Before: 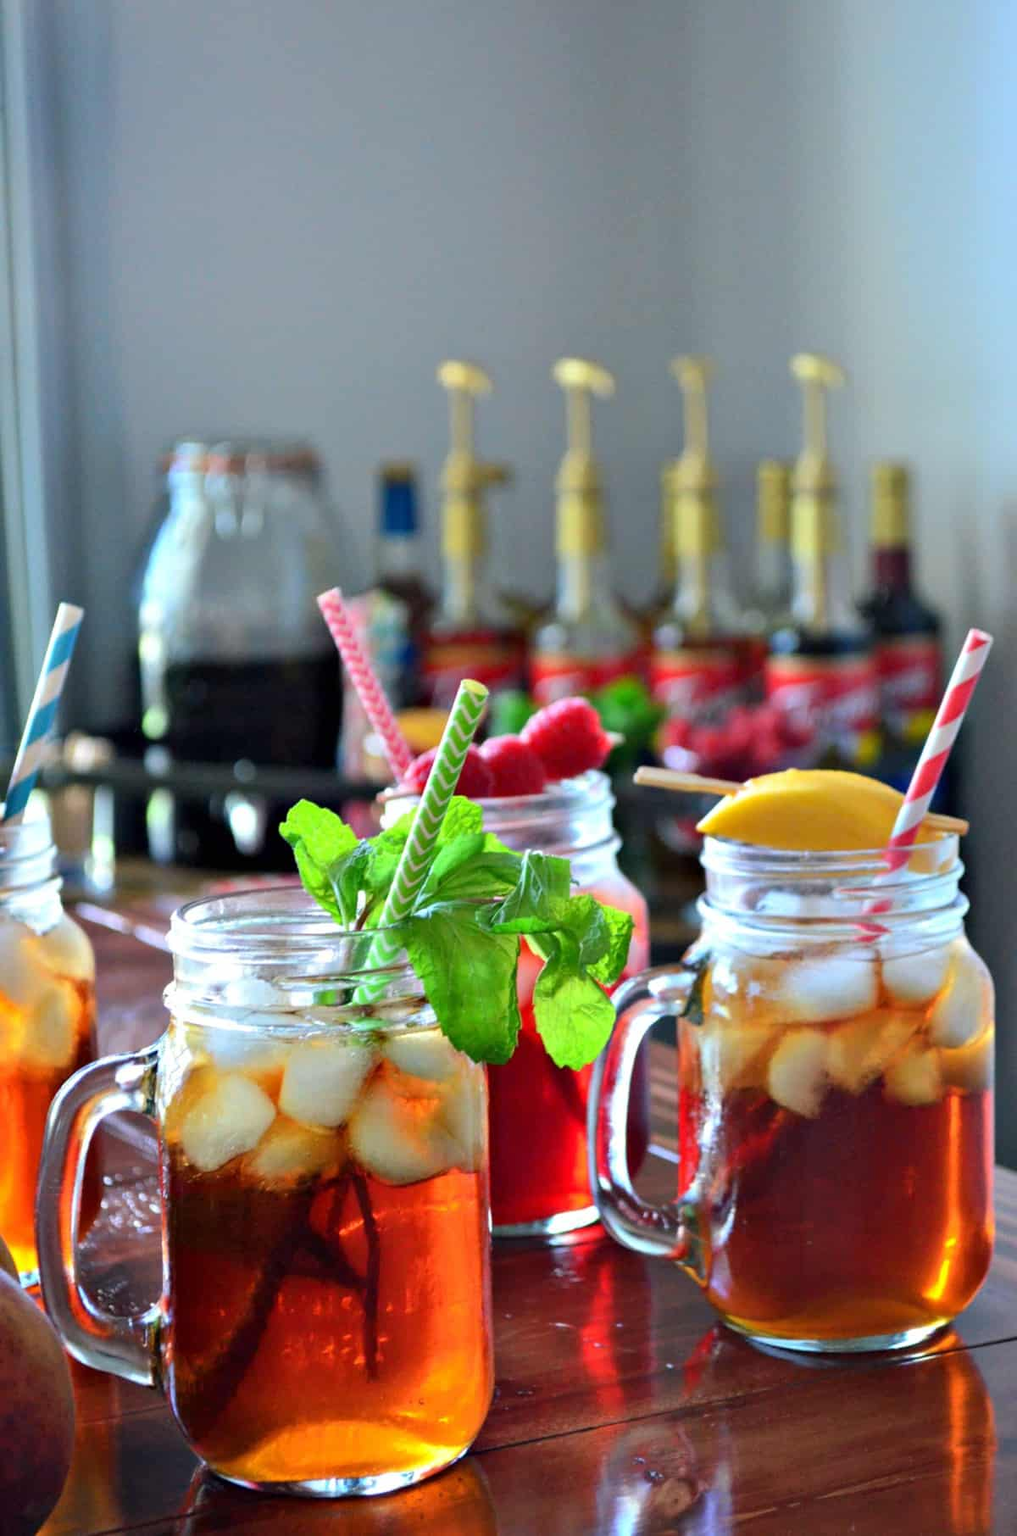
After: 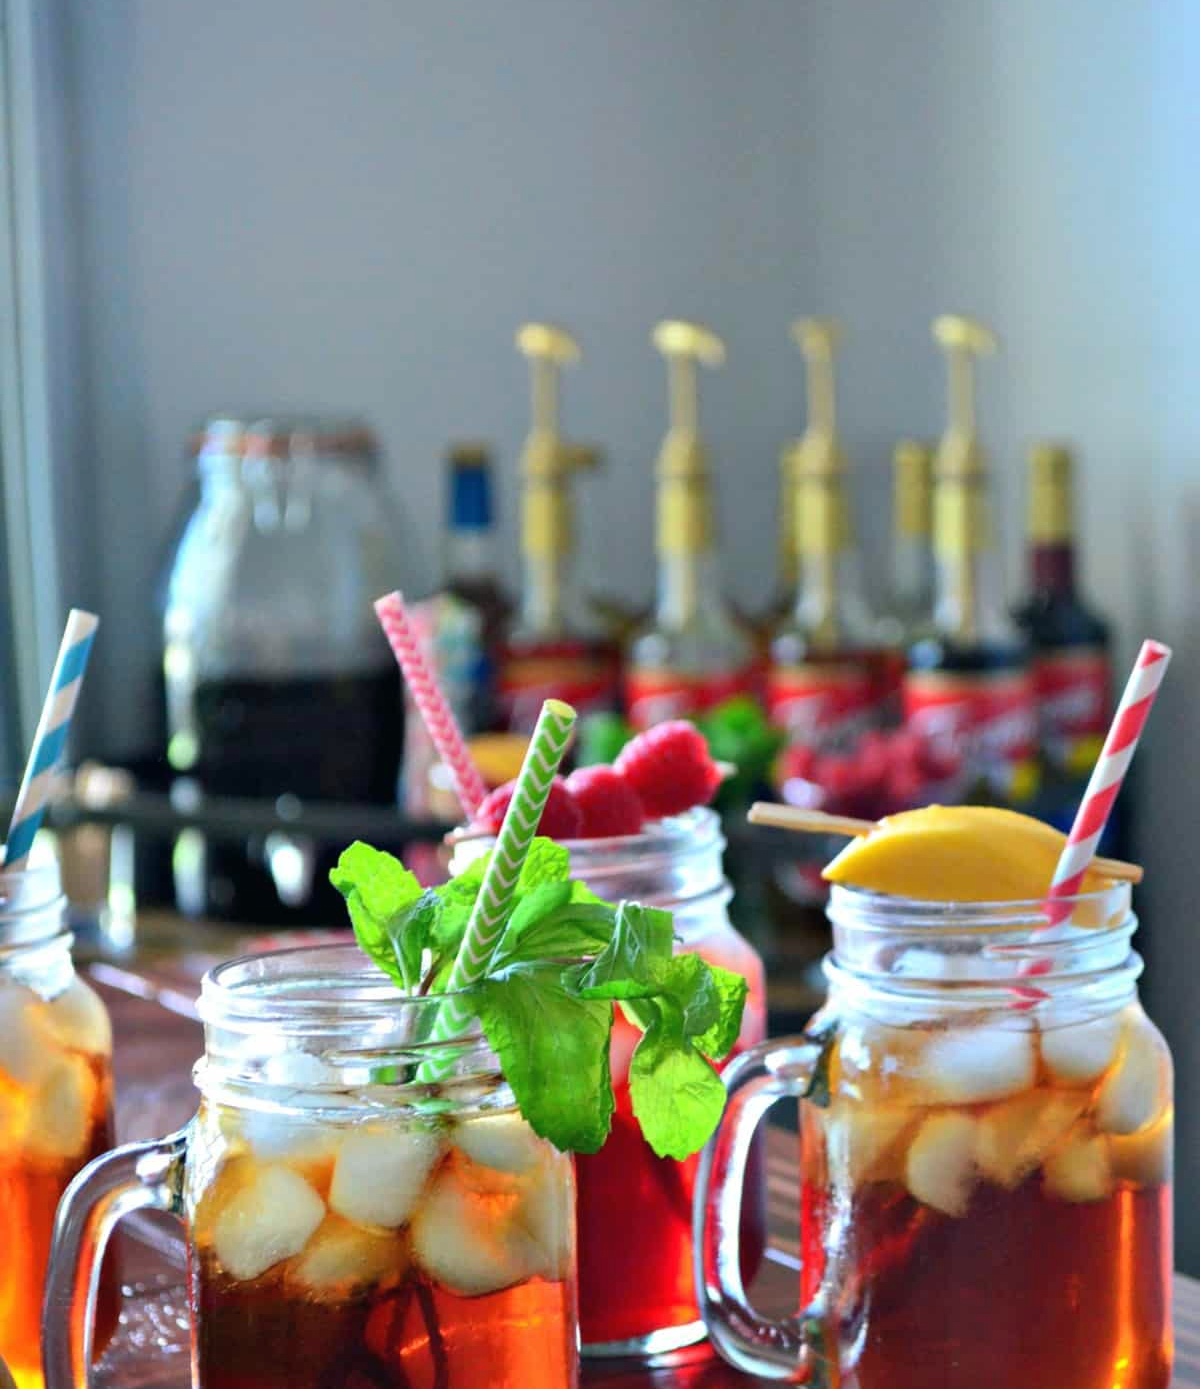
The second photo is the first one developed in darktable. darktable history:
color balance: mode lift, gamma, gain (sRGB), lift [1, 1, 1.022, 1.026]
crop: top 5.667%, bottom 17.637%
